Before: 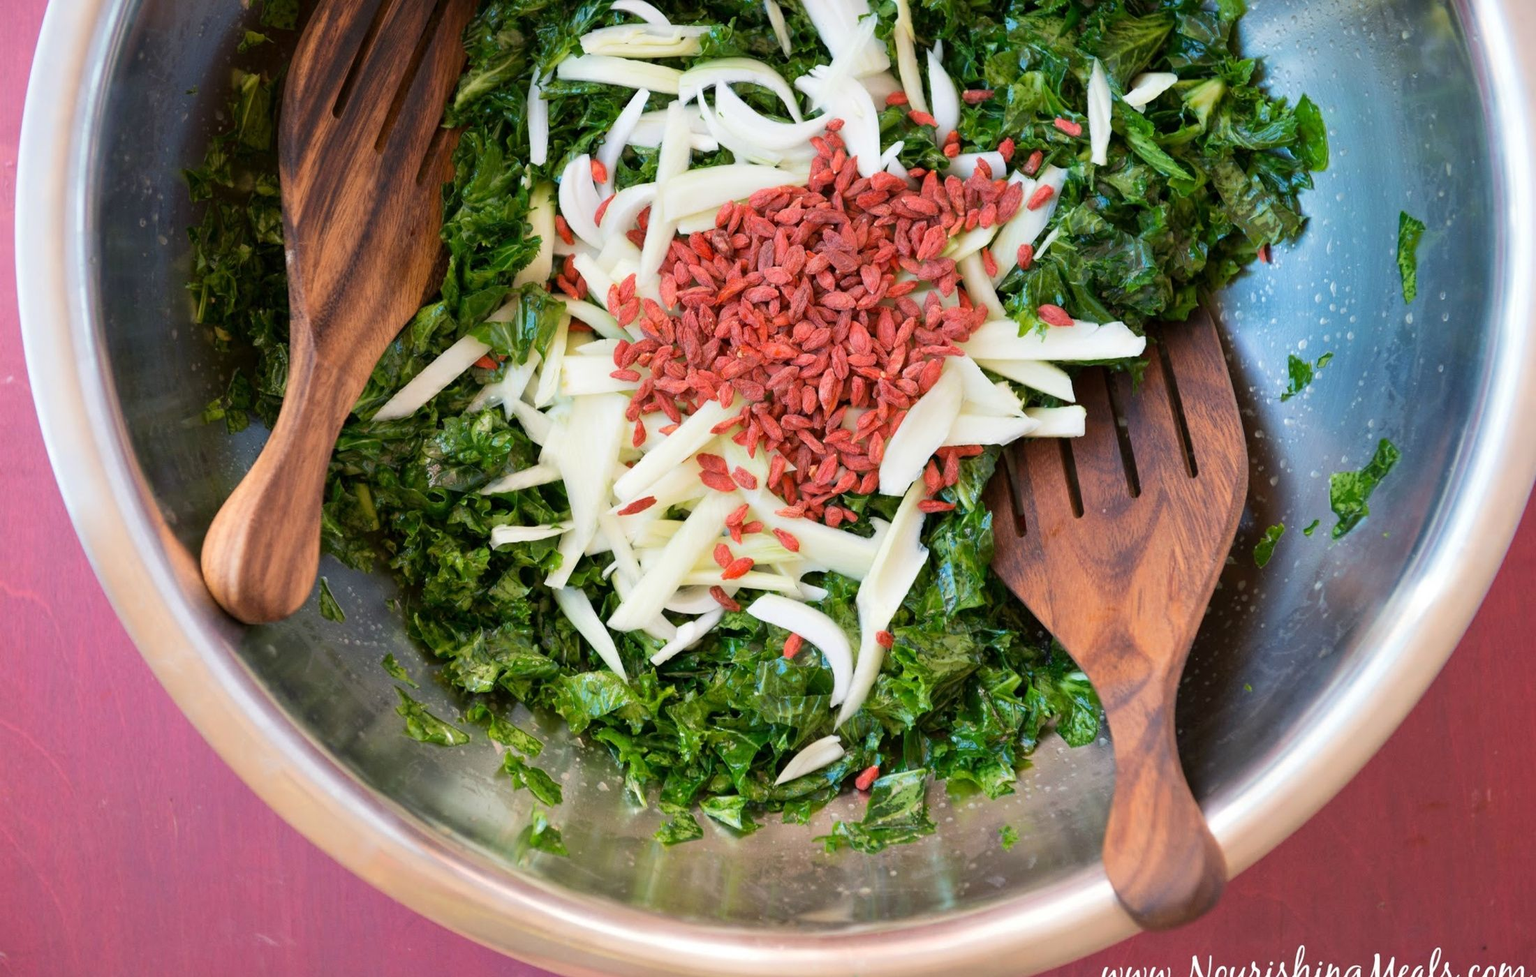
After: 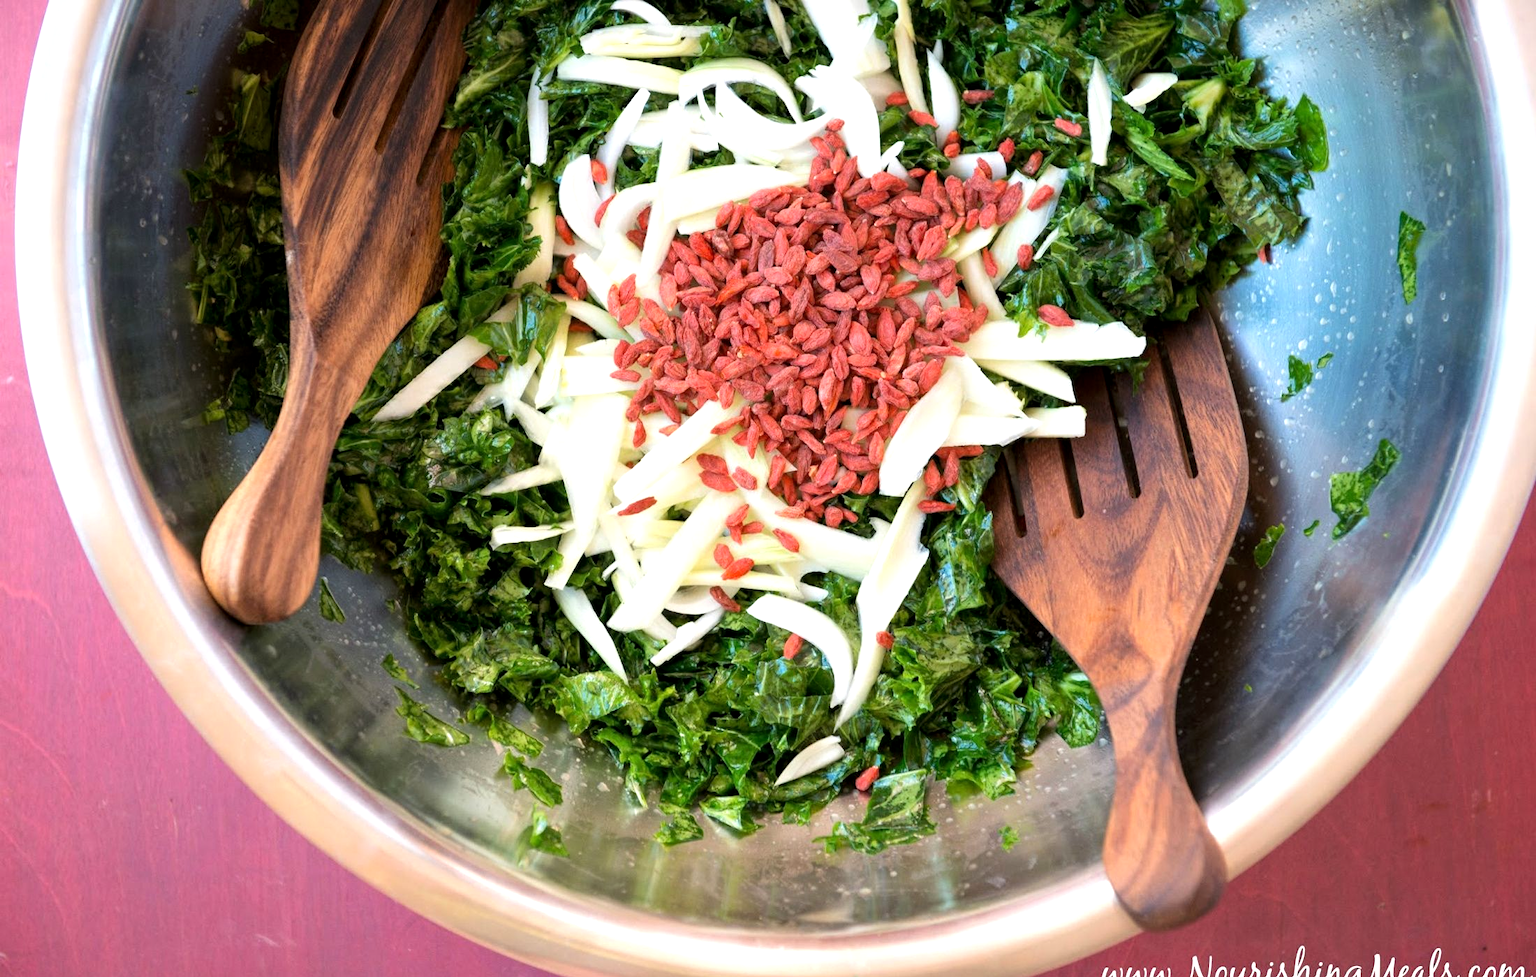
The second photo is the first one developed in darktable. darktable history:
exposure: black level correction 0.001, compensate highlight preservation false
local contrast: highlights 106%, shadows 102%, detail 119%, midtone range 0.2
tone equalizer: -8 EV -0.402 EV, -7 EV -0.413 EV, -6 EV -0.36 EV, -5 EV -0.206 EV, -3 EV 0.2 EV, -2 EV 0.308 EV, -1 EV 0.409 EV, +0 EV 0.437 EV, mask exposure compensation -0.487 EV
